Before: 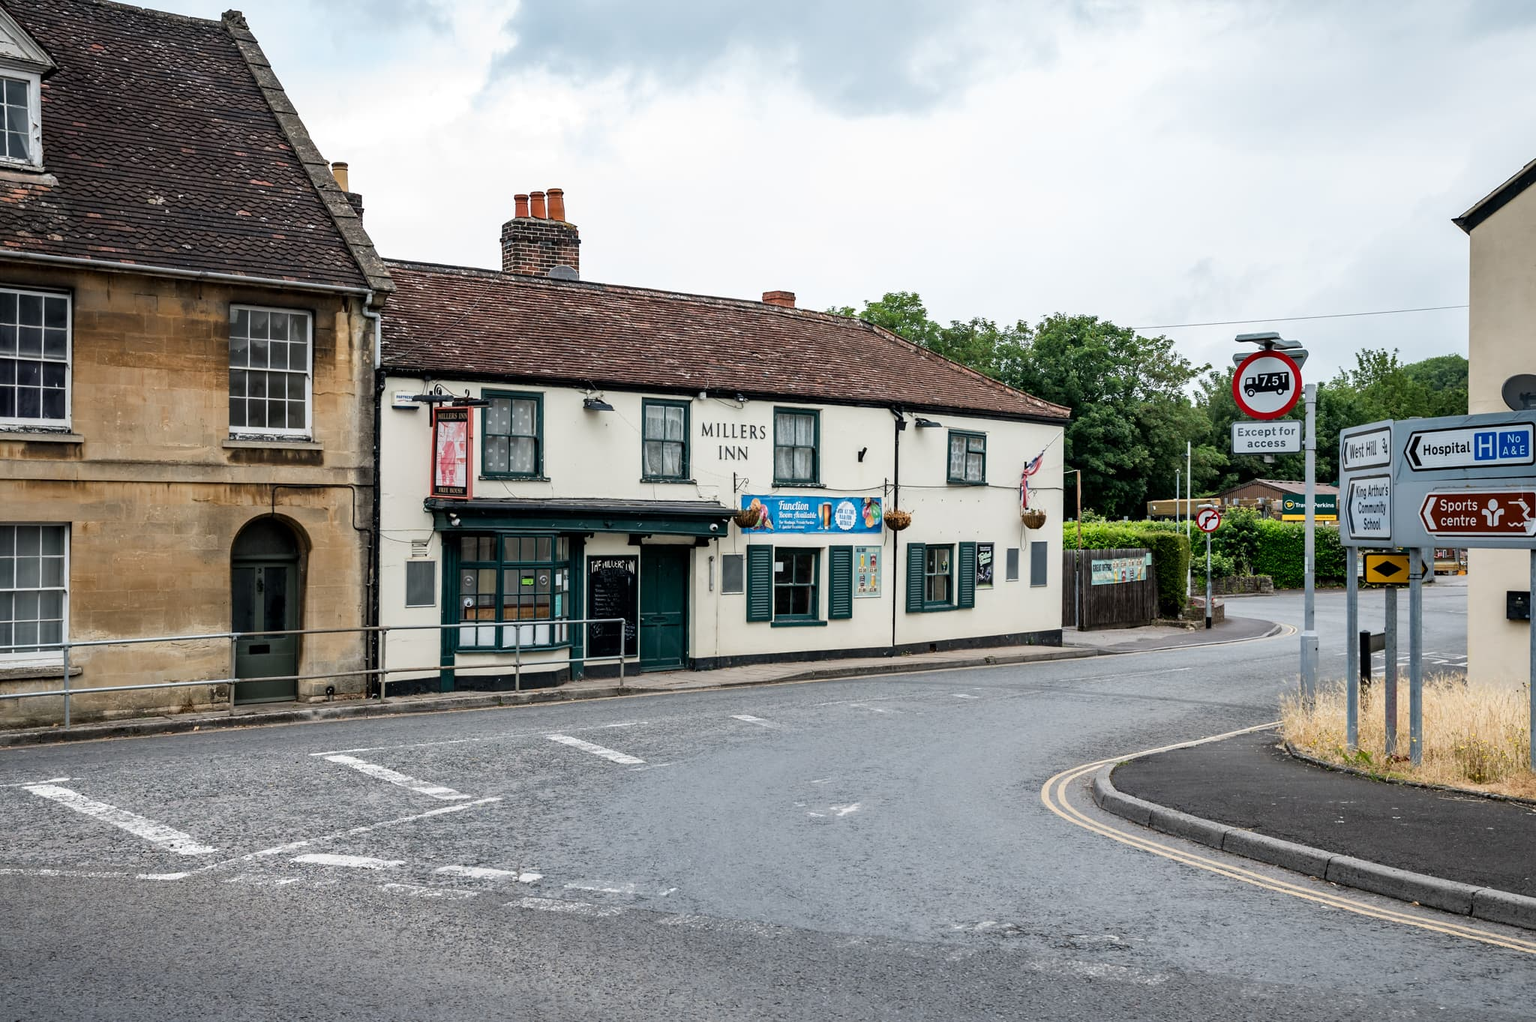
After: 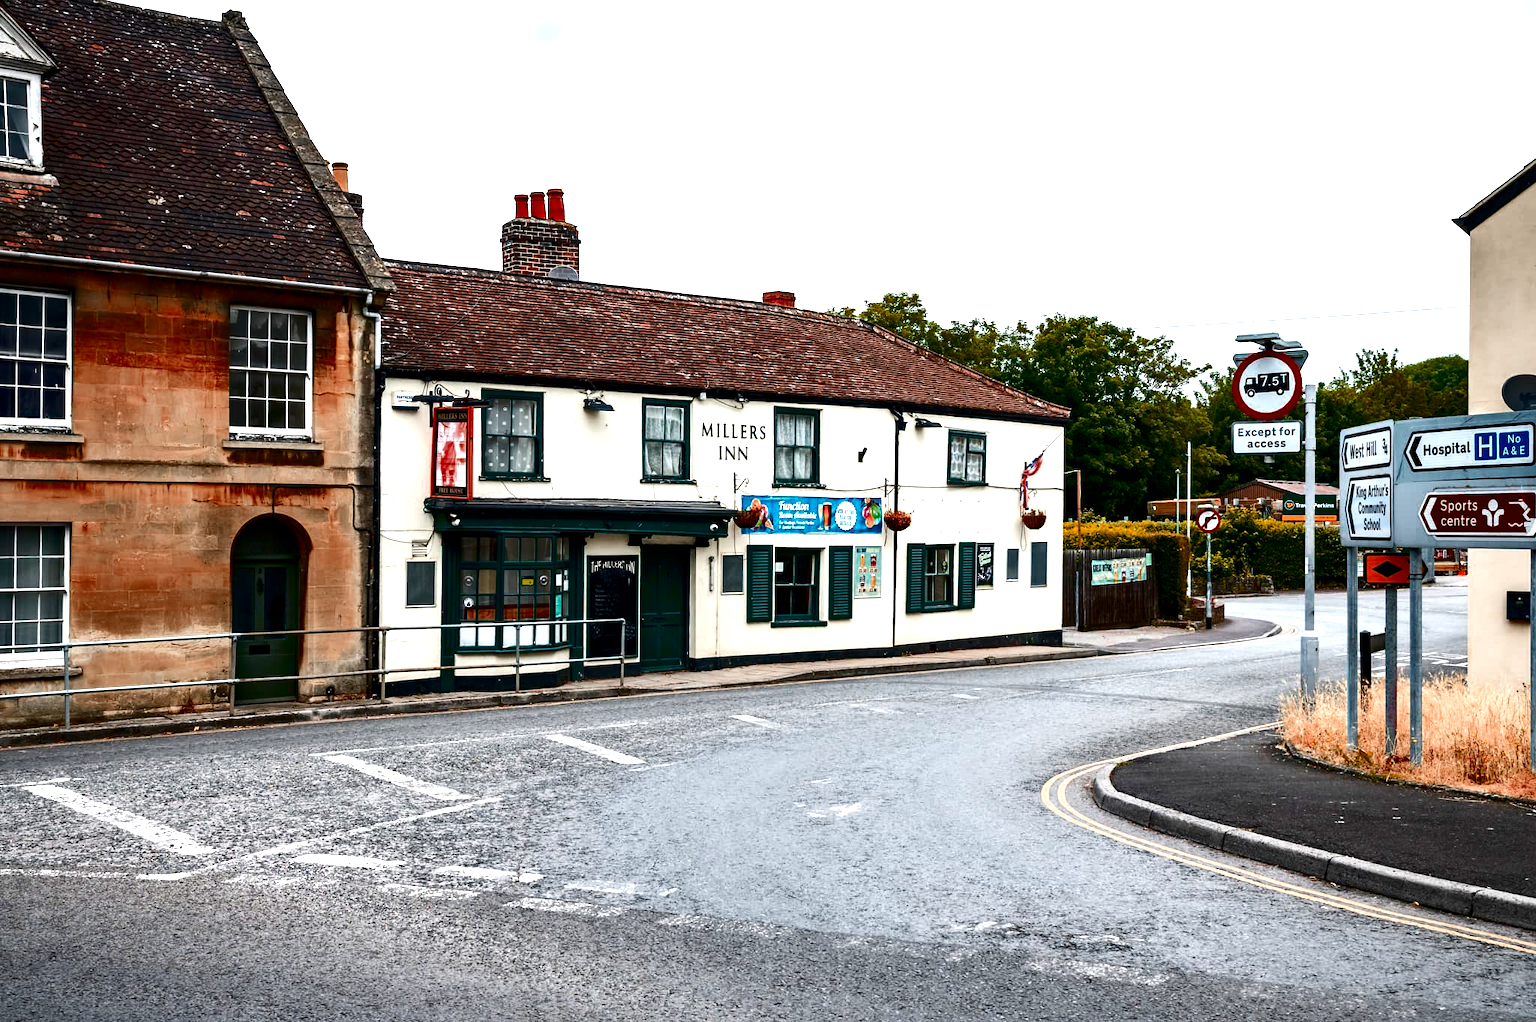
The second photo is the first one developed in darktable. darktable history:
color zones: curves: ch0 [(0, 0.299) (0.25, 0.383) (0.456, 0.352) (0.736, 0.571)]; ch1 [(0, 0.63) (0.151, 0.568) (0.254, 0.416) (0.47, 0.558) (0.732, 0.37) (0.909, 0.492)]; ch2 [(0.004, 0.604) (0.158, 0.443) (0.257, 0.403) (0.761, 0.468)]
contrast brightness saturation: contrast 0.186, brightness -0.229, saturation 0.106
color balance rgb: highlights gain › chroma 0.16%, highlights gain › hue 331.78°, perceptual saturation grading › global saturation 20%, perceptual saturation grading › highlights -24.858%, perceptual saturation grading › shadows 50.011%, perceptual brilliance grading › global brilliance 12.31%, perceptual brilliance grading › highlights 15.307%, global vibrance 20%
